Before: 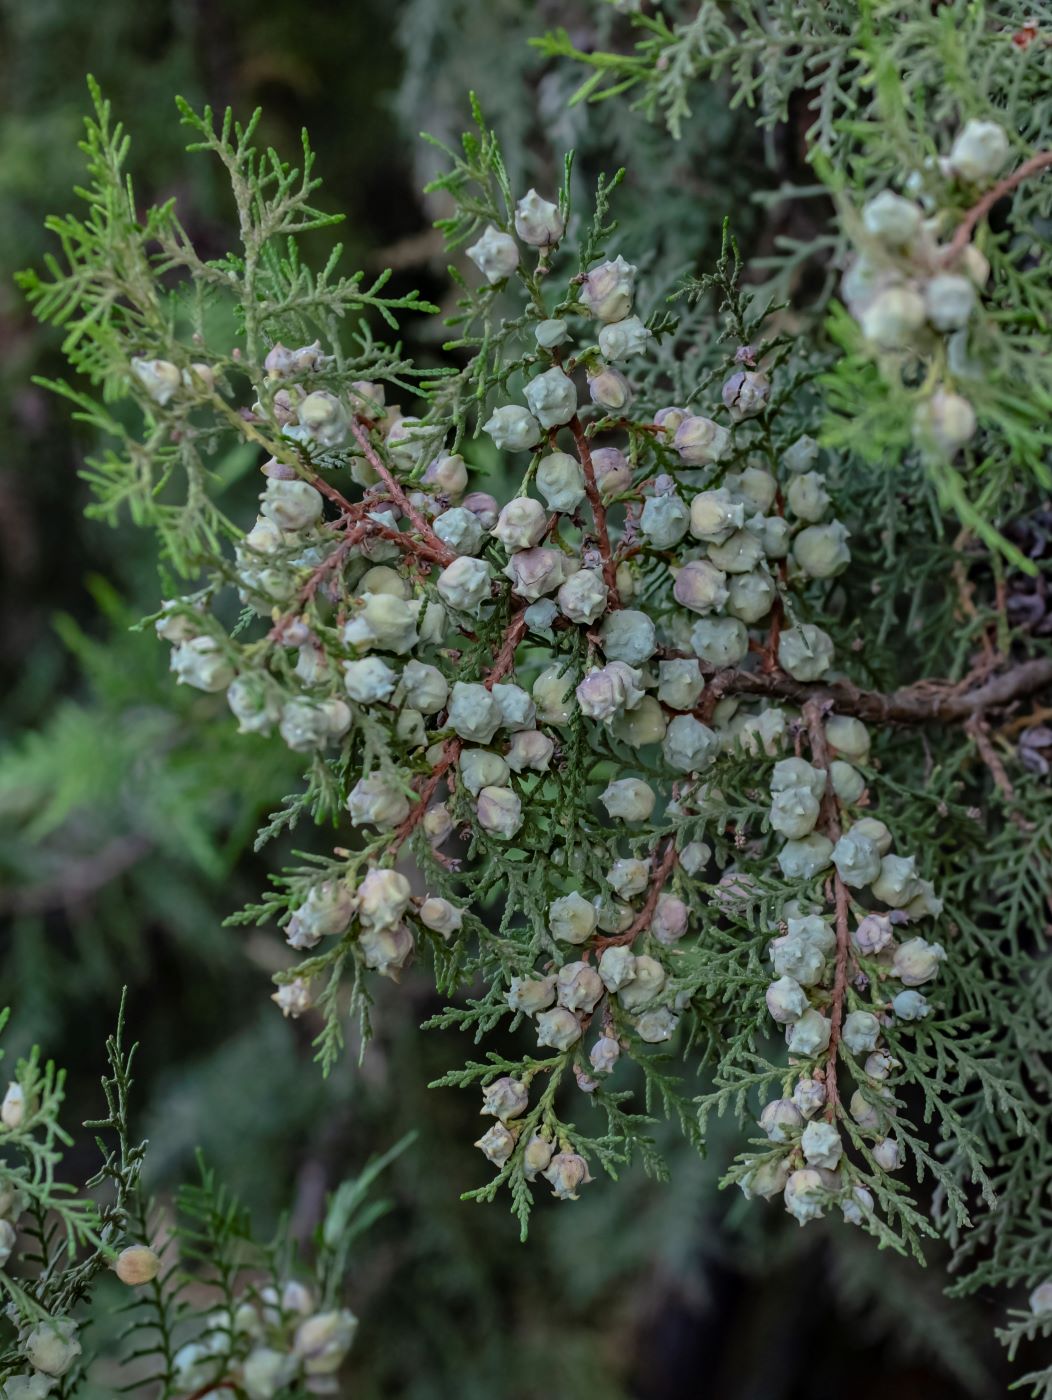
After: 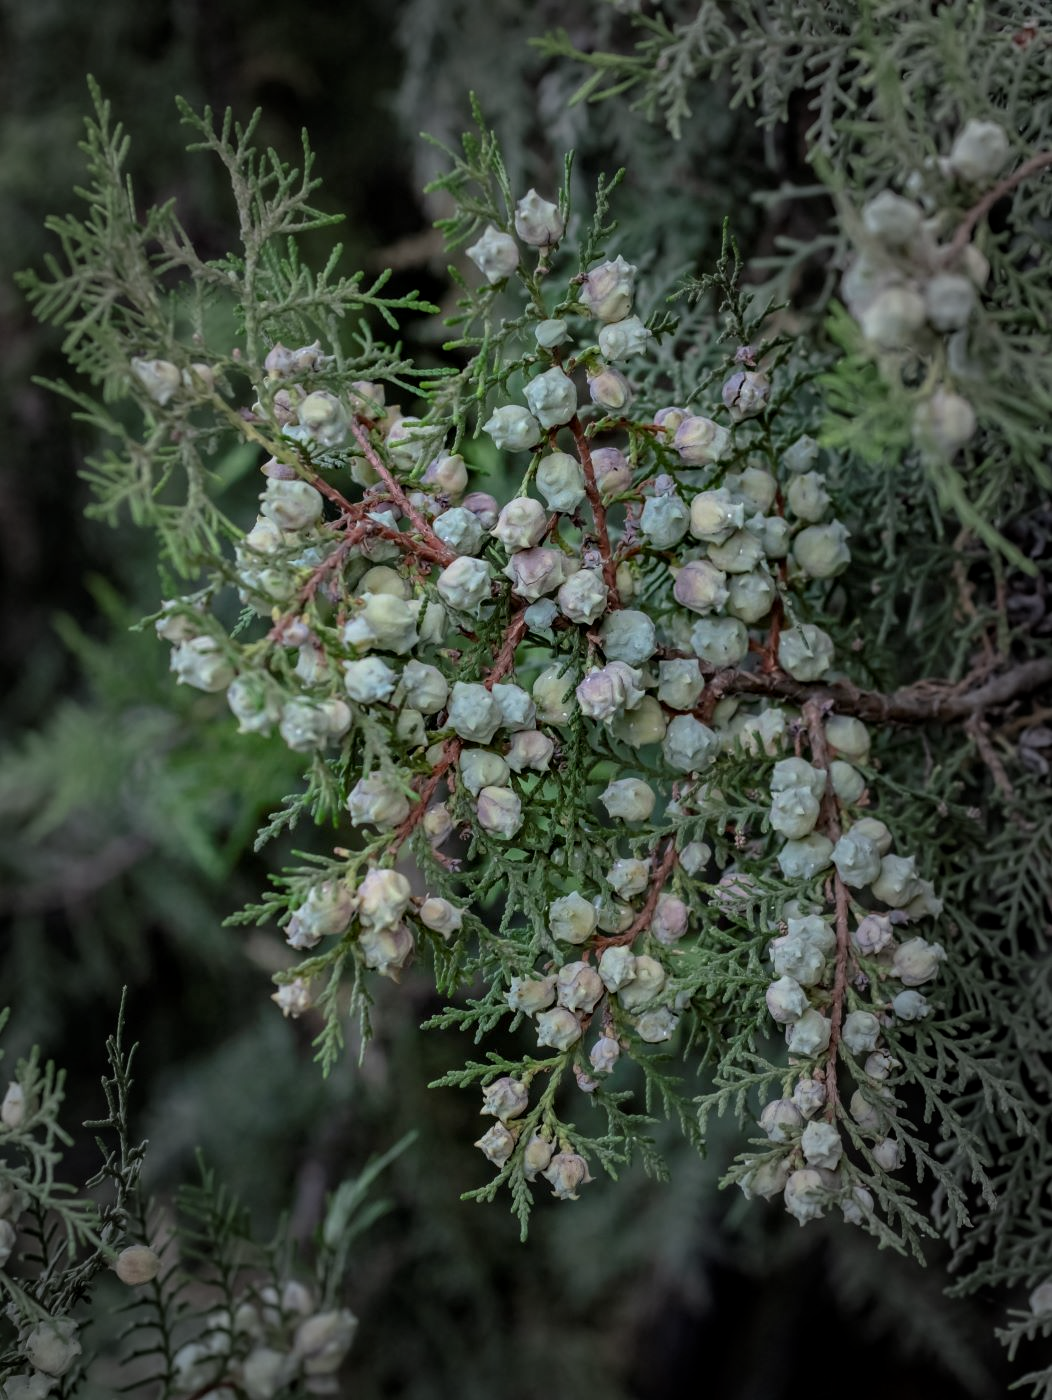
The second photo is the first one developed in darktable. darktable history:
local contrast: highlights 107%, shadows 101%, detail 120%, midtone range 0.2
base curve: preserve colors none
vignetting: fall-off start 48.5%, automatic ratio true, width/height ratio 1.289
